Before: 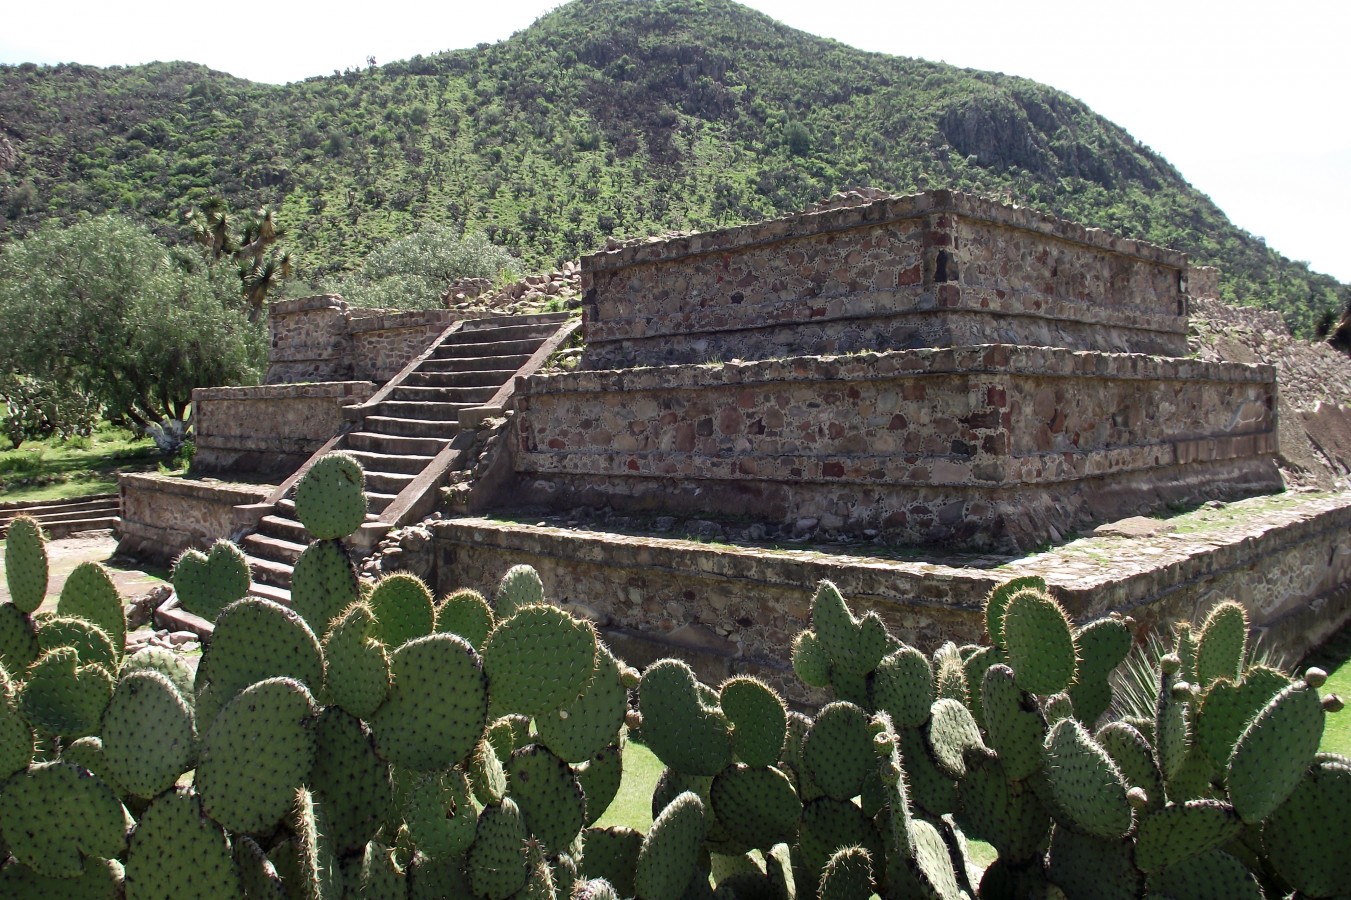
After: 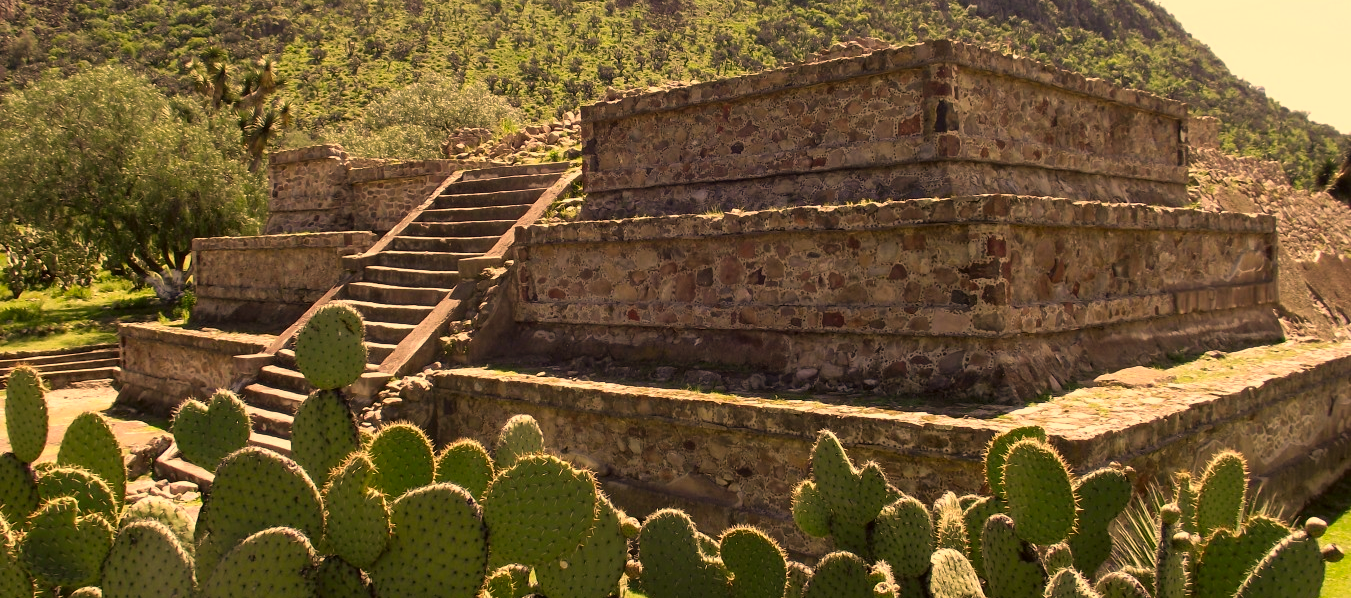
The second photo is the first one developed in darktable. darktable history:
color correction: highlights a* 18.54, highlights b* 35.51, shadows a* 1.01, shadows b* 6.04, saturation 1.05
crop: top 16.694%, bottom 16.752%
